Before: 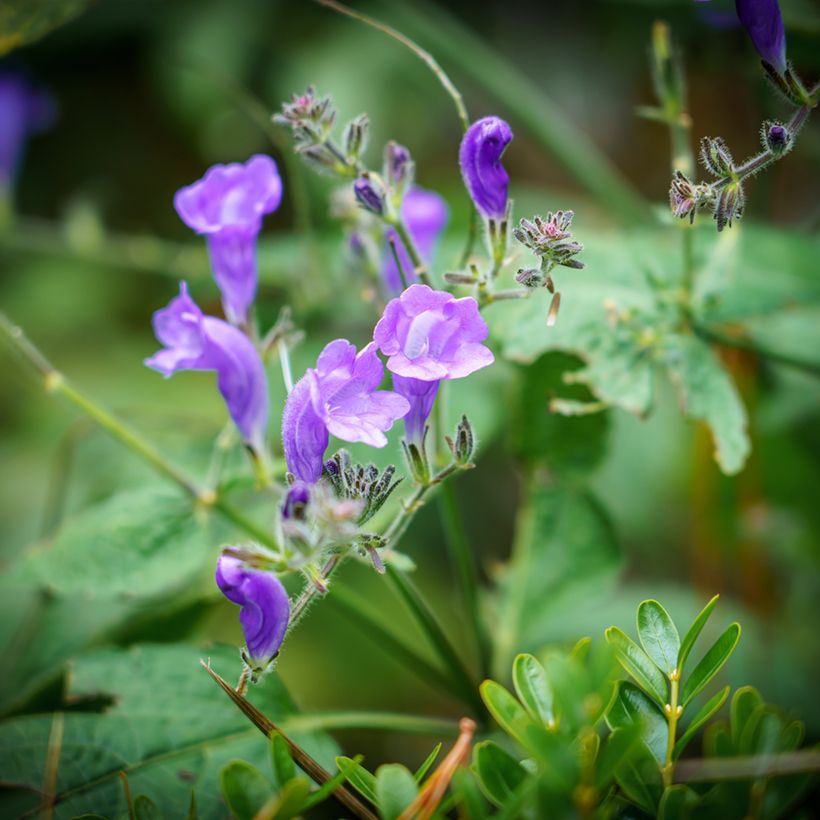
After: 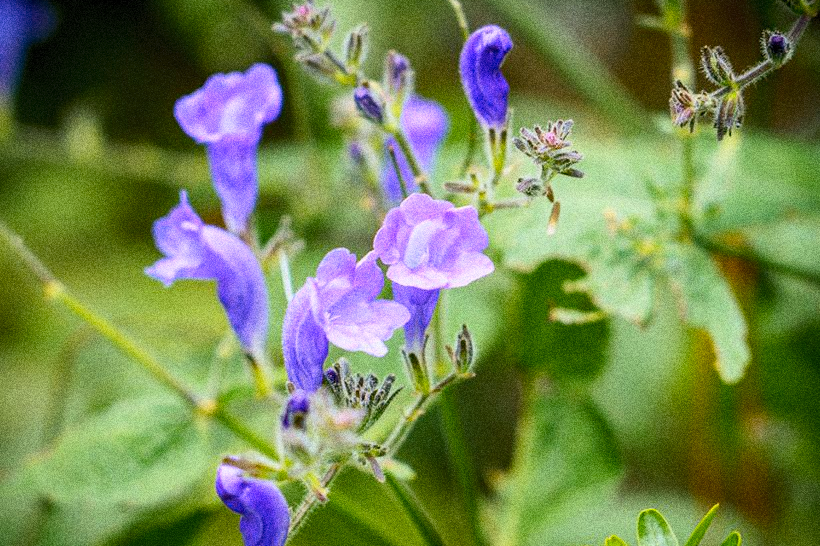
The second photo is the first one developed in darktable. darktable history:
exposure: black level correction 0.006, exposure -0.226 EV, compensate highlight preservation false
contrast brightness saturation: contrast 0.2, brightness 0.16, saturation 0.22
crop: top 11.166%, bottom 22.168%
grain: coarseness 14.49 ISO, strength 48.04%, mid-tones bias 35%
color contrast: green-magenta contrast 0.8, blue-yellow contrast 1.1, unbound 0
color balance: mode lift, gamma, gain (sRGB), lift [1, 0.99, 1.01, 0.992], gamma [1, 1.037, 0.974, 0.963]
